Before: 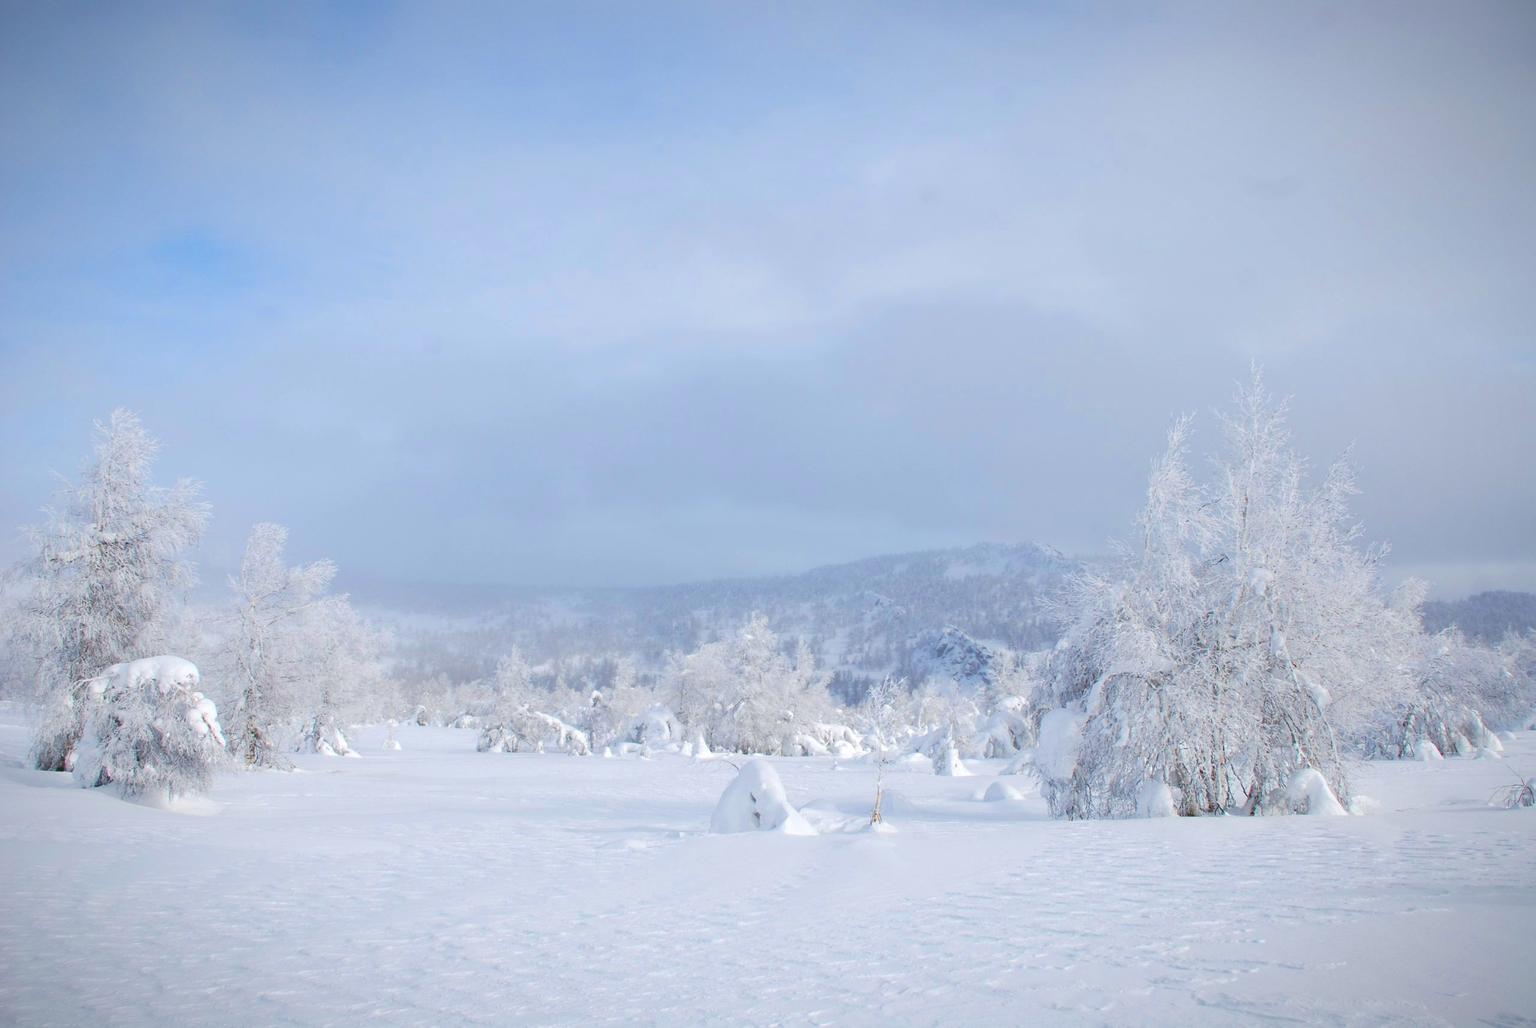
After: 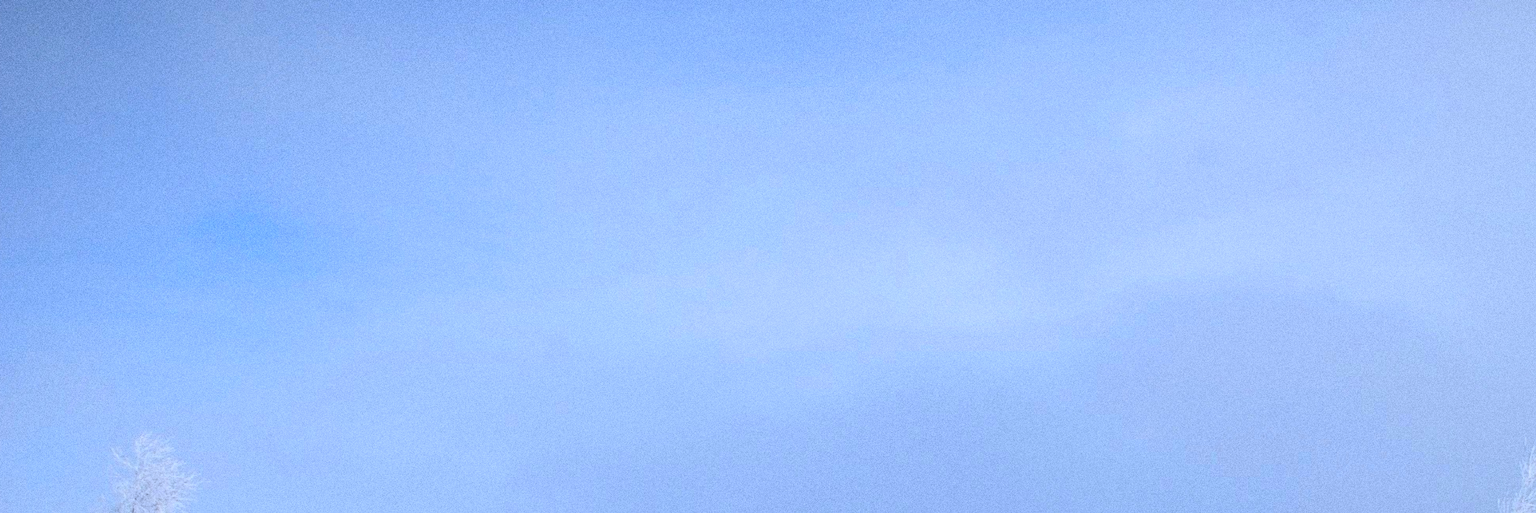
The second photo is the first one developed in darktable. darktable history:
crop: left 0.579%, top 7.627%, right 23.167%, bottom 54.275%
grain: coarseness 9.61 ISO, strength 35.62%
white balance: red 0.926, green 1.003, blue 1.133
